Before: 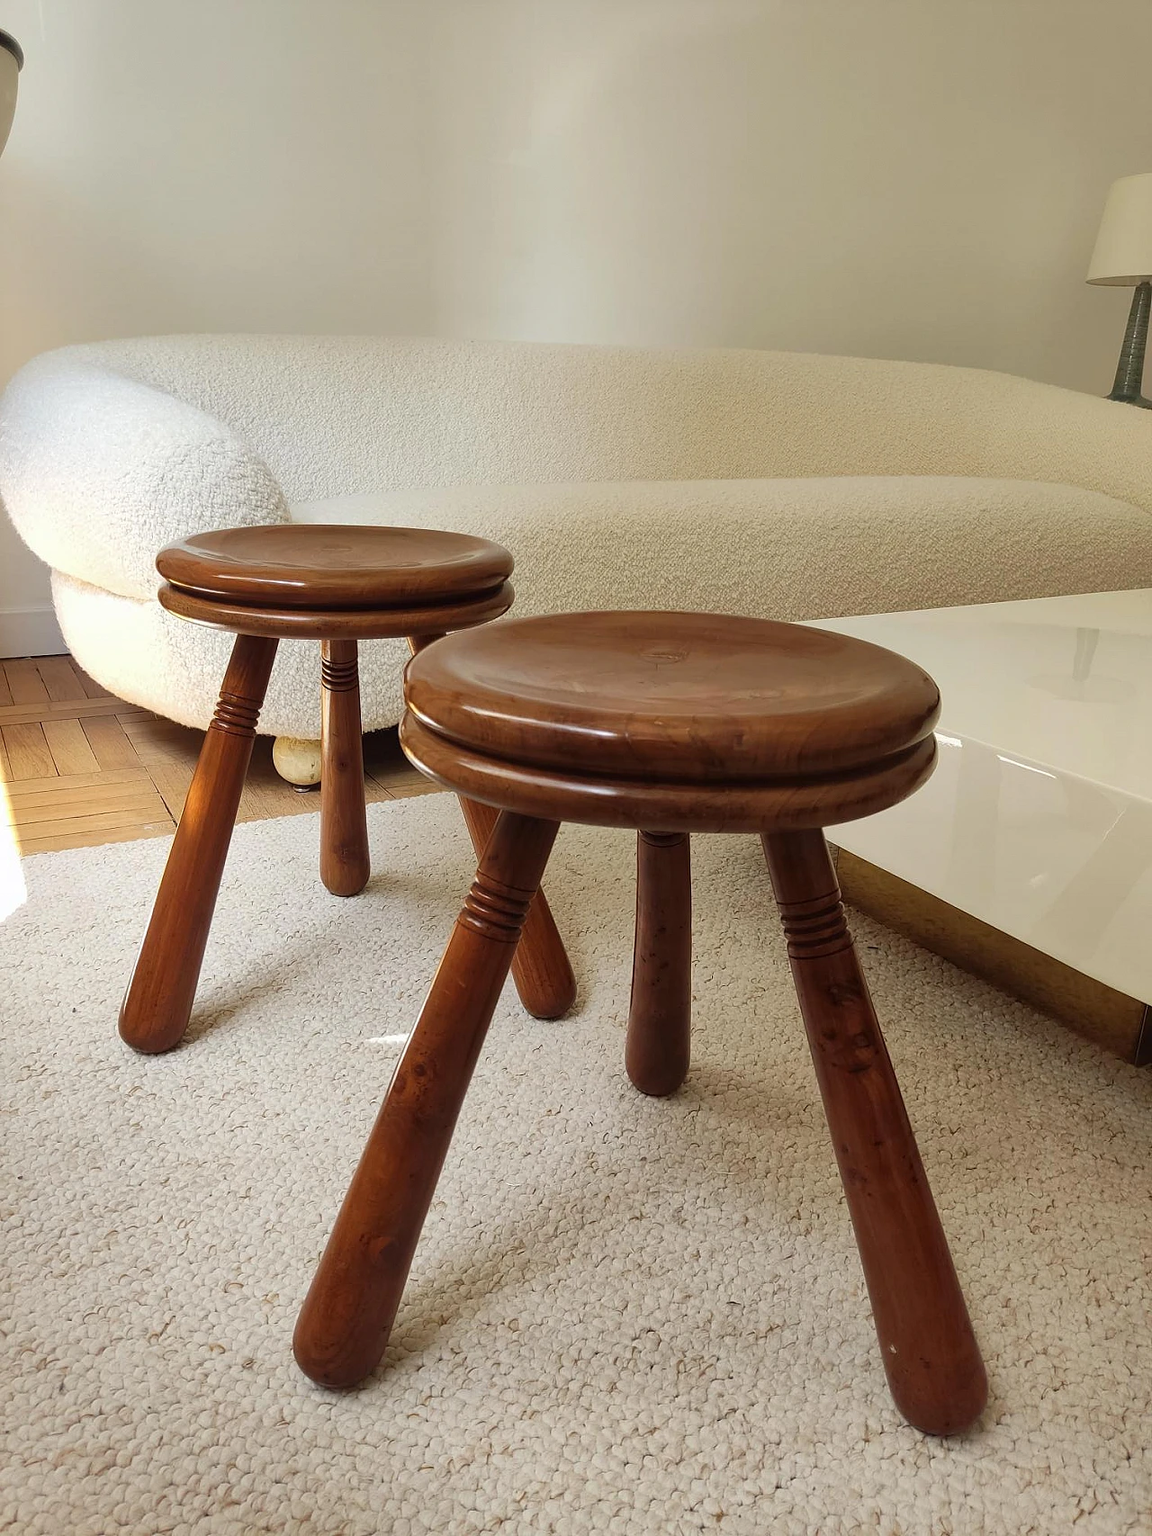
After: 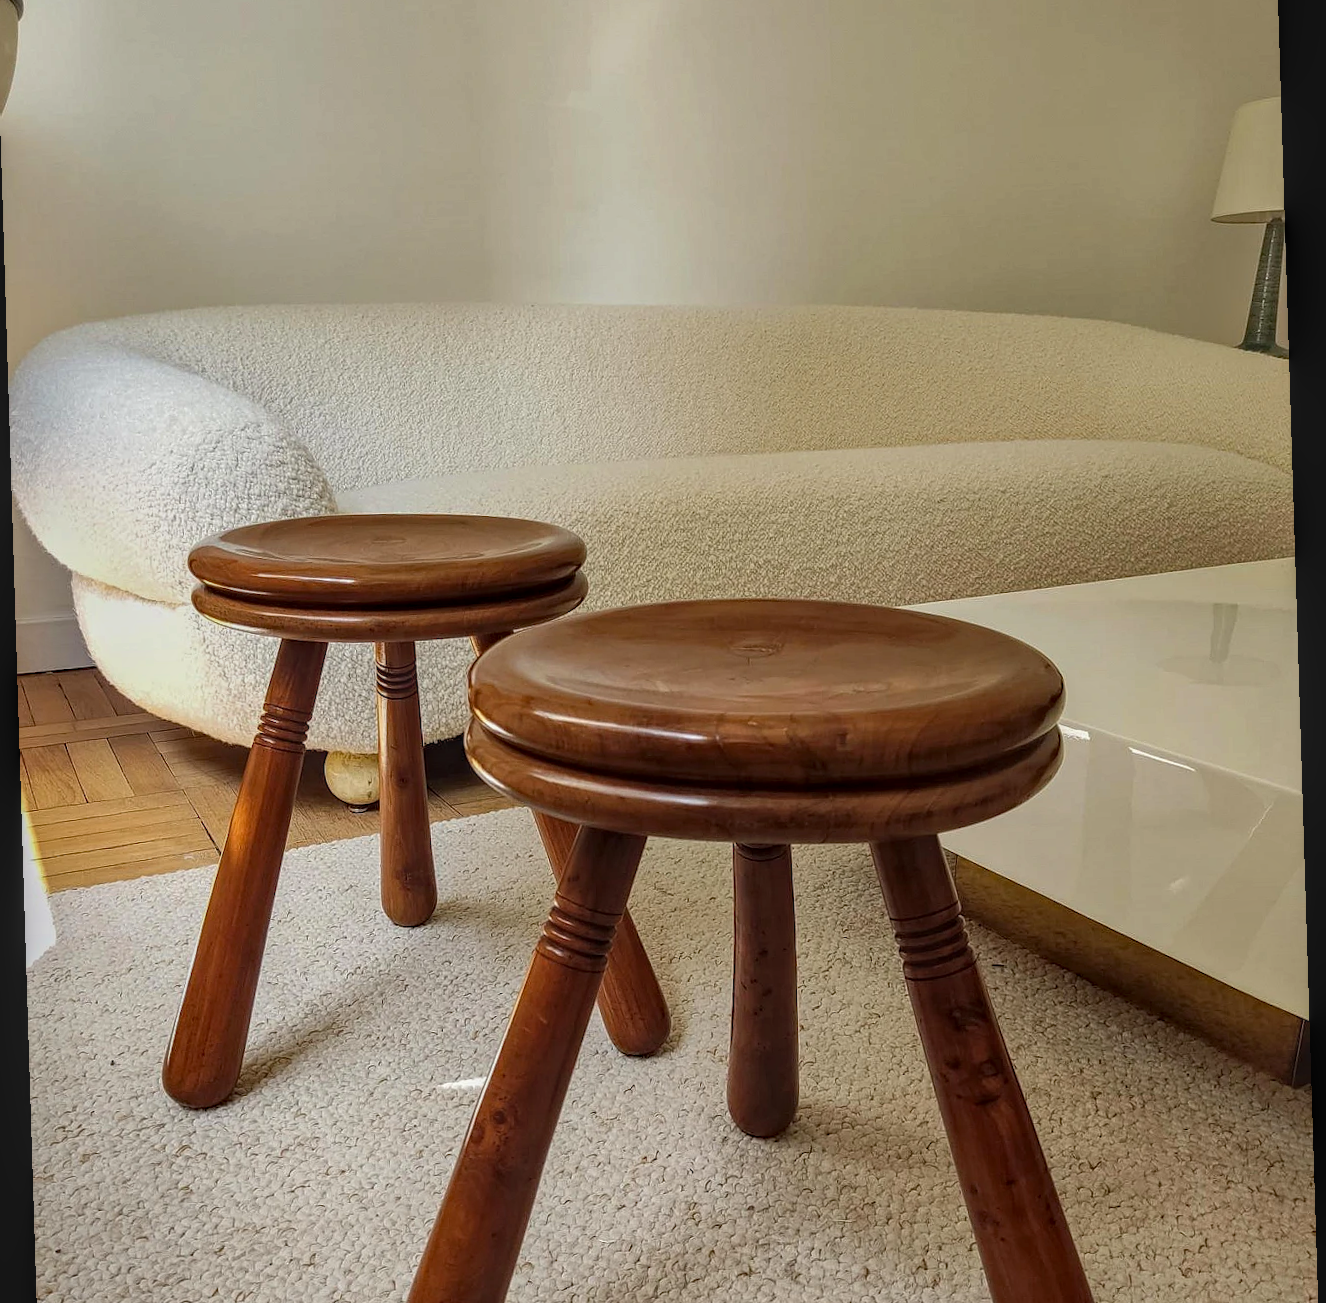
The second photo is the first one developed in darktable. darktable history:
haze removal: adaptive false
crop: left 0.387%, top 5.469%, bottom 19.809%
local contrast: highlights 0%, shadows 0%, detail 133%
rotate and perspective: rotation -1.77°, lens shift (horizontal) 0.004, automatic cropping off
